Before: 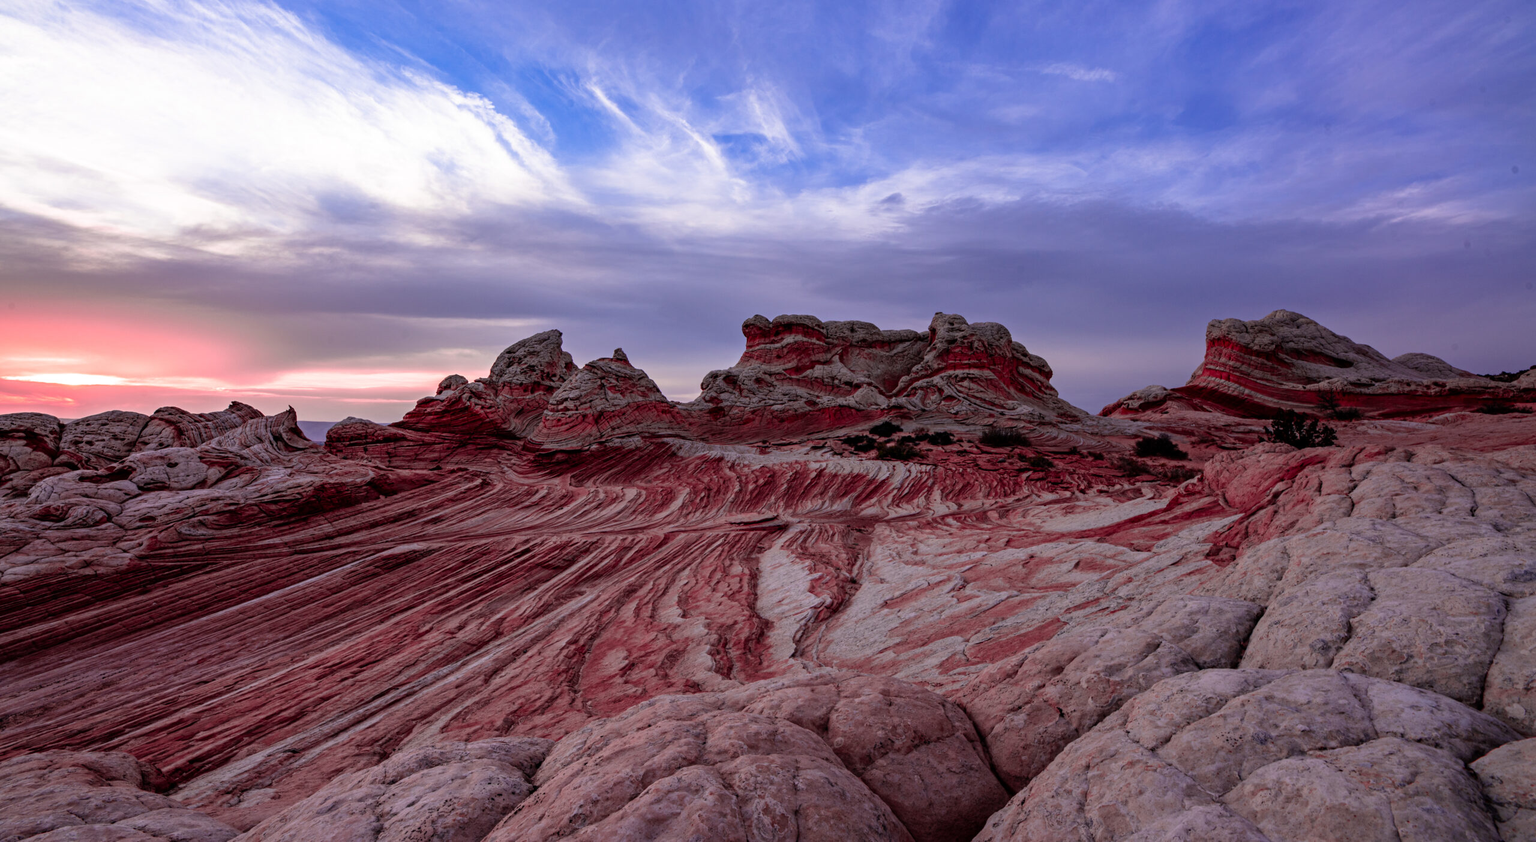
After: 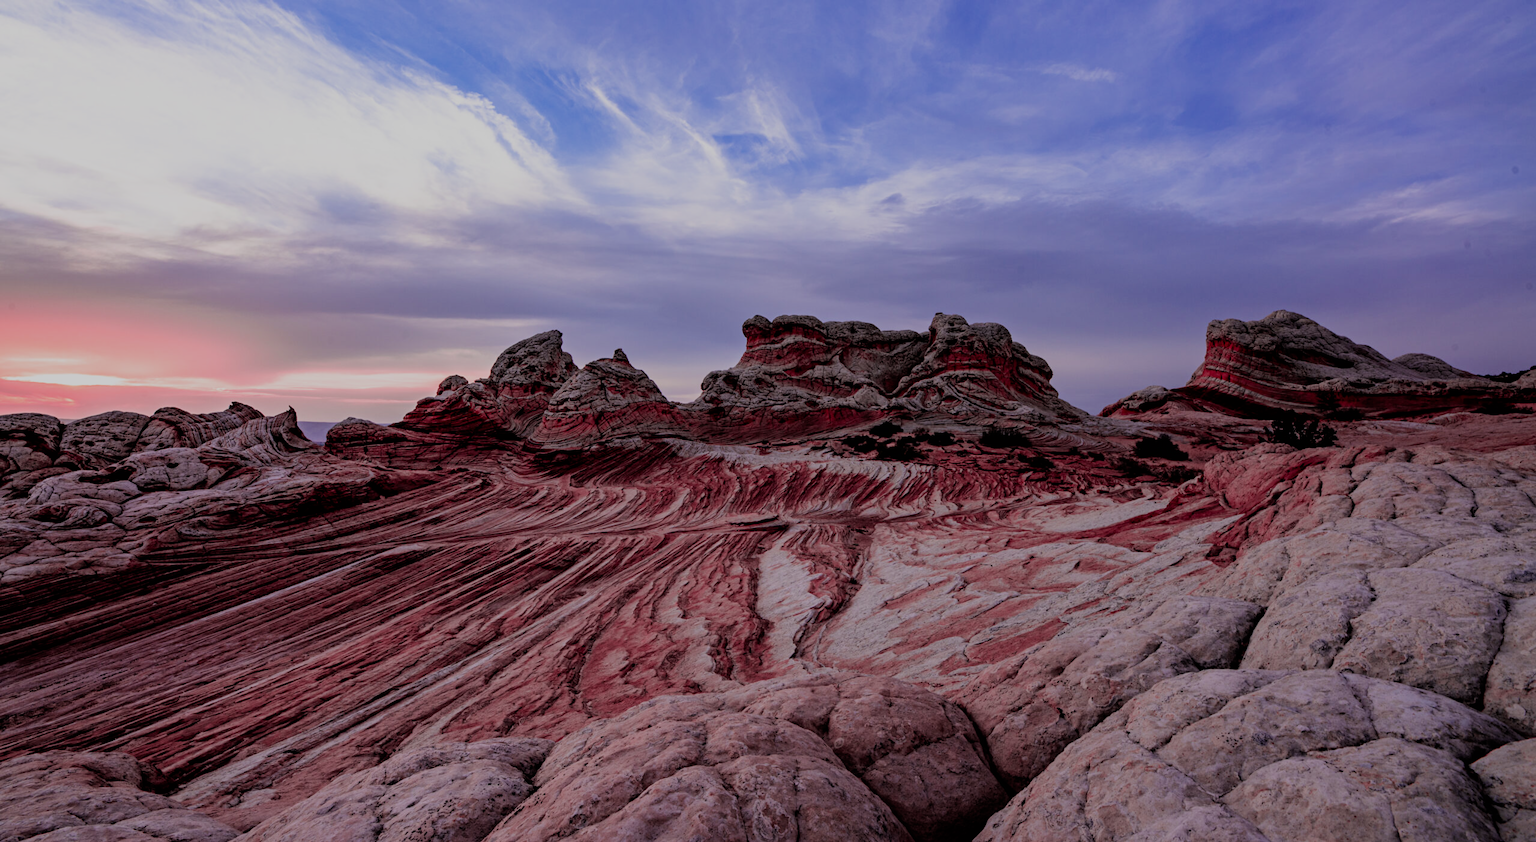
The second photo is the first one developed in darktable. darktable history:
filmic rgb: black relative exposure -6.12 EV, white relative exposure 6.95 EV, hardness 2.26
